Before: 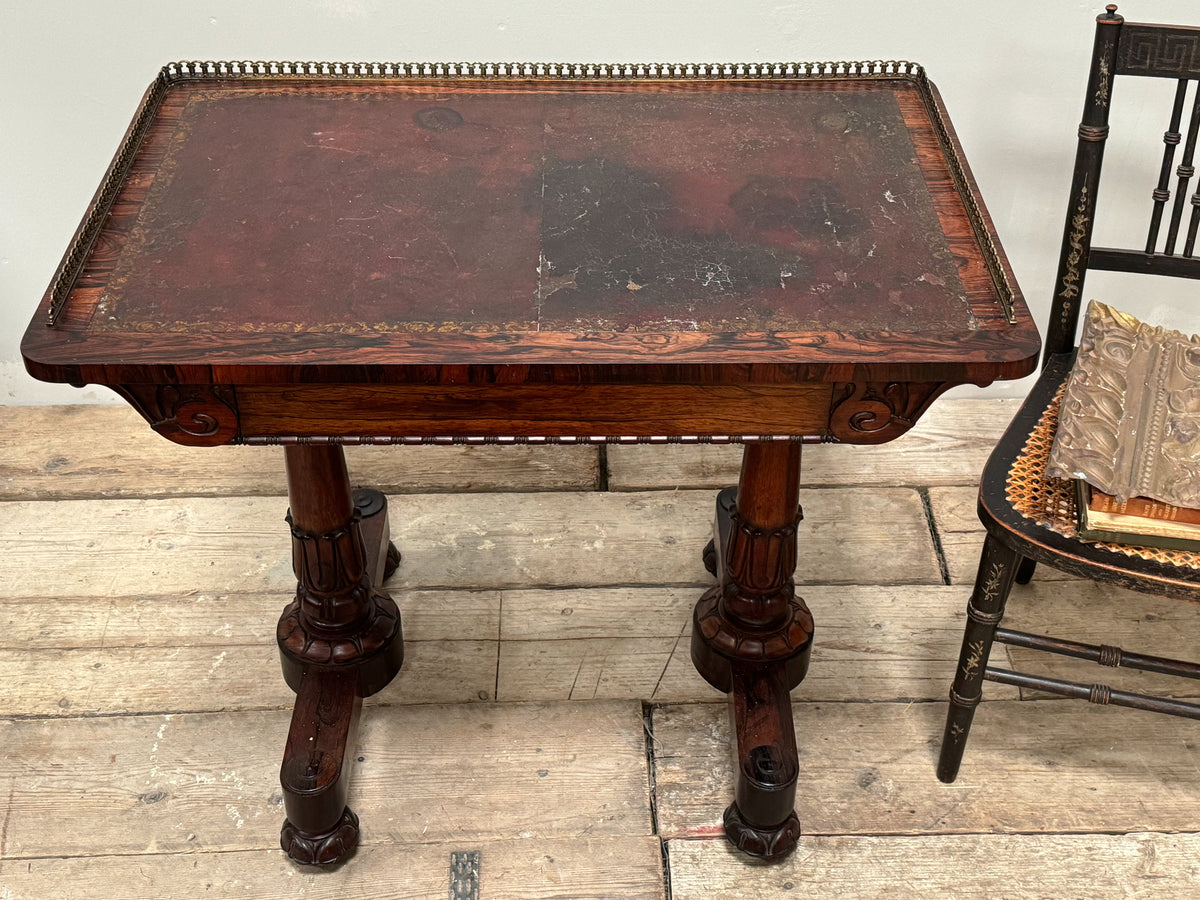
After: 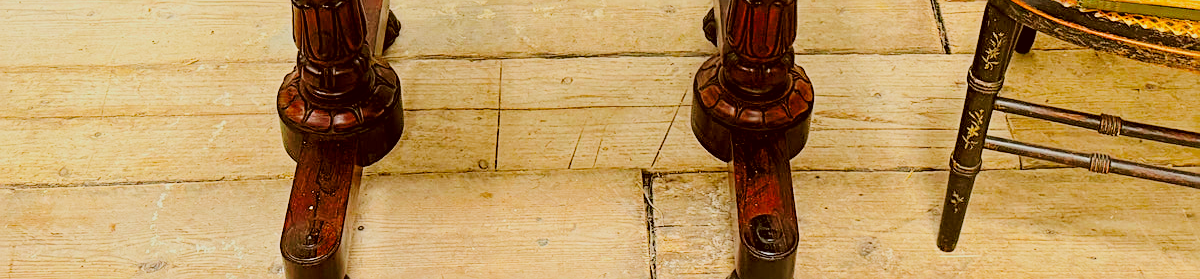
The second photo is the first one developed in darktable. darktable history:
color correction: highlights a* -0.371, highlights b* 0.175, shadows a* 4.87, shadows b* 20.9
crop and rotate: top 59.021%, bottom 9.898%
color balance rgb: linear chroma grading › global chroma 9.026%, perceptual saturation grading › global saturation 30.229%, global vibrance 33.553%
sharpen: on, module defaults
tone curve: curves: ch0 [(0, 0) (0.003, 0.003) (0.011, 0.012) (0.025, 0.026) (0.044, 0.046) (0.069, 0.072) (0.1, 0.104) (0.136, 0.141) (0.177, 0.185) (0.224, 0.247) (0.277, 0.335) (0.335, 0.447) (0.399, 0.539) (0.468, 0.636) (0.543, 0.723) (0.623, 0.803) (0.709, 0.873) (0.801, 0.936) (0.898, 0.978) (1, 1)], preserve colors none
filmic rgb: black relative exposure -7.96 EV, white relative exposure 8.01 EV, target black luminance 0%, hardness 2.41, latitude 76.05%, contrast 0.555, shadows ↔ highlights balance 0.01%, color science v6 (2022)
